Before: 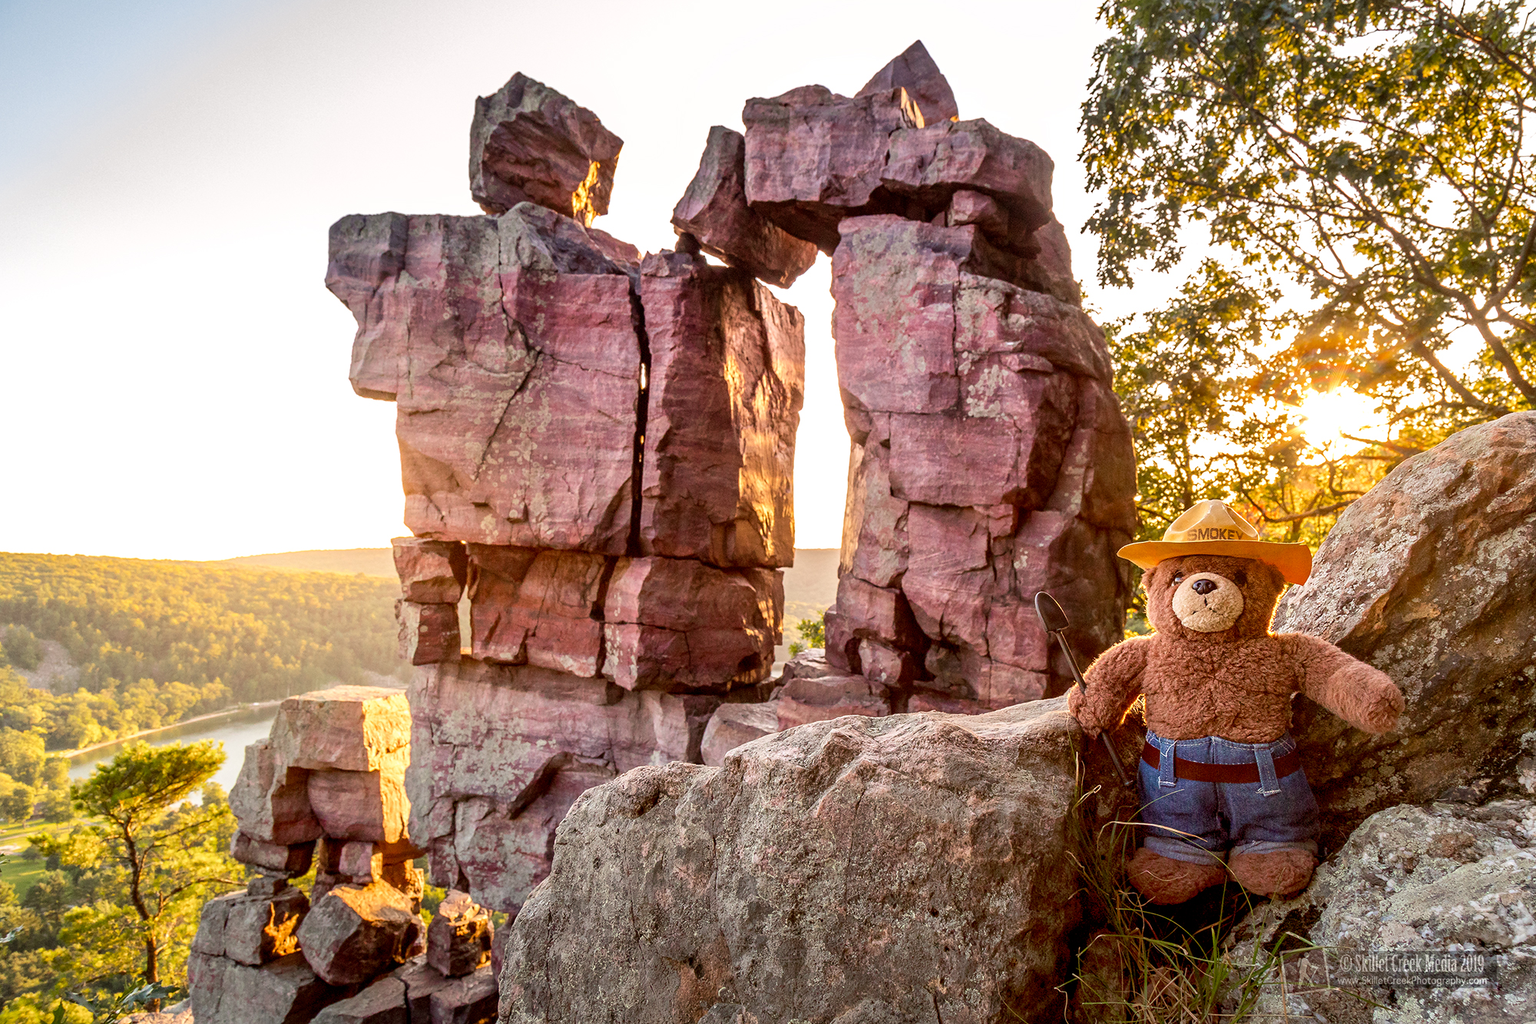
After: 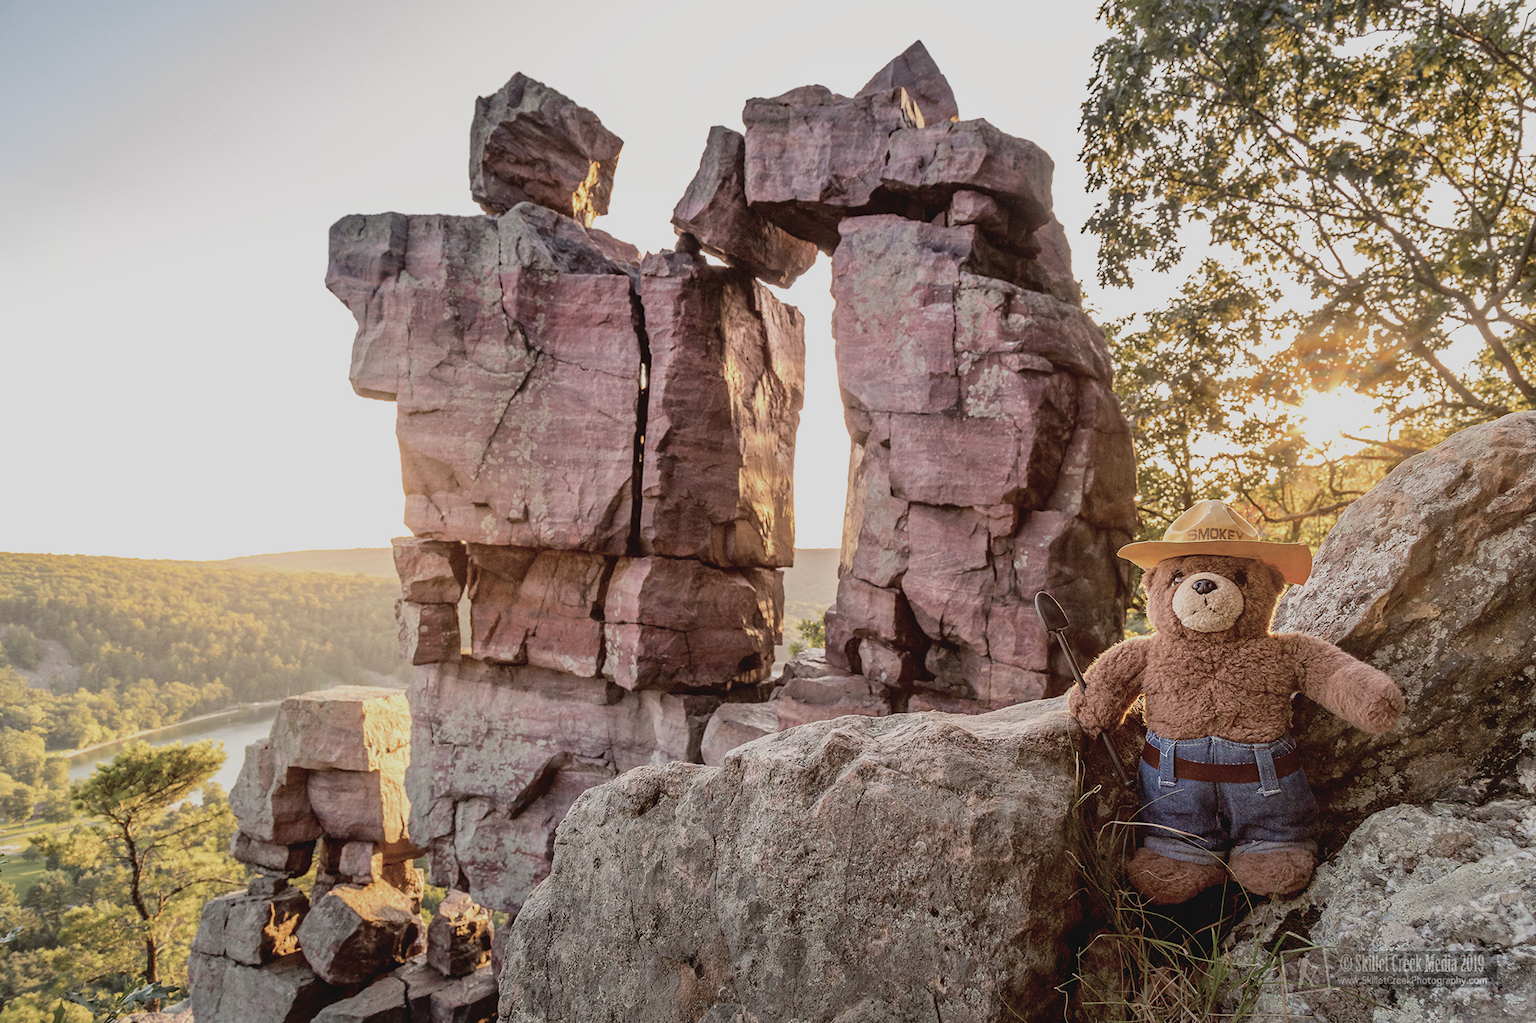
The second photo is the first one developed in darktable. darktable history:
fill light: exposure -2 EV, width 8.6
contrast brightness saturation: contrast -0.26, saturation -0.43
